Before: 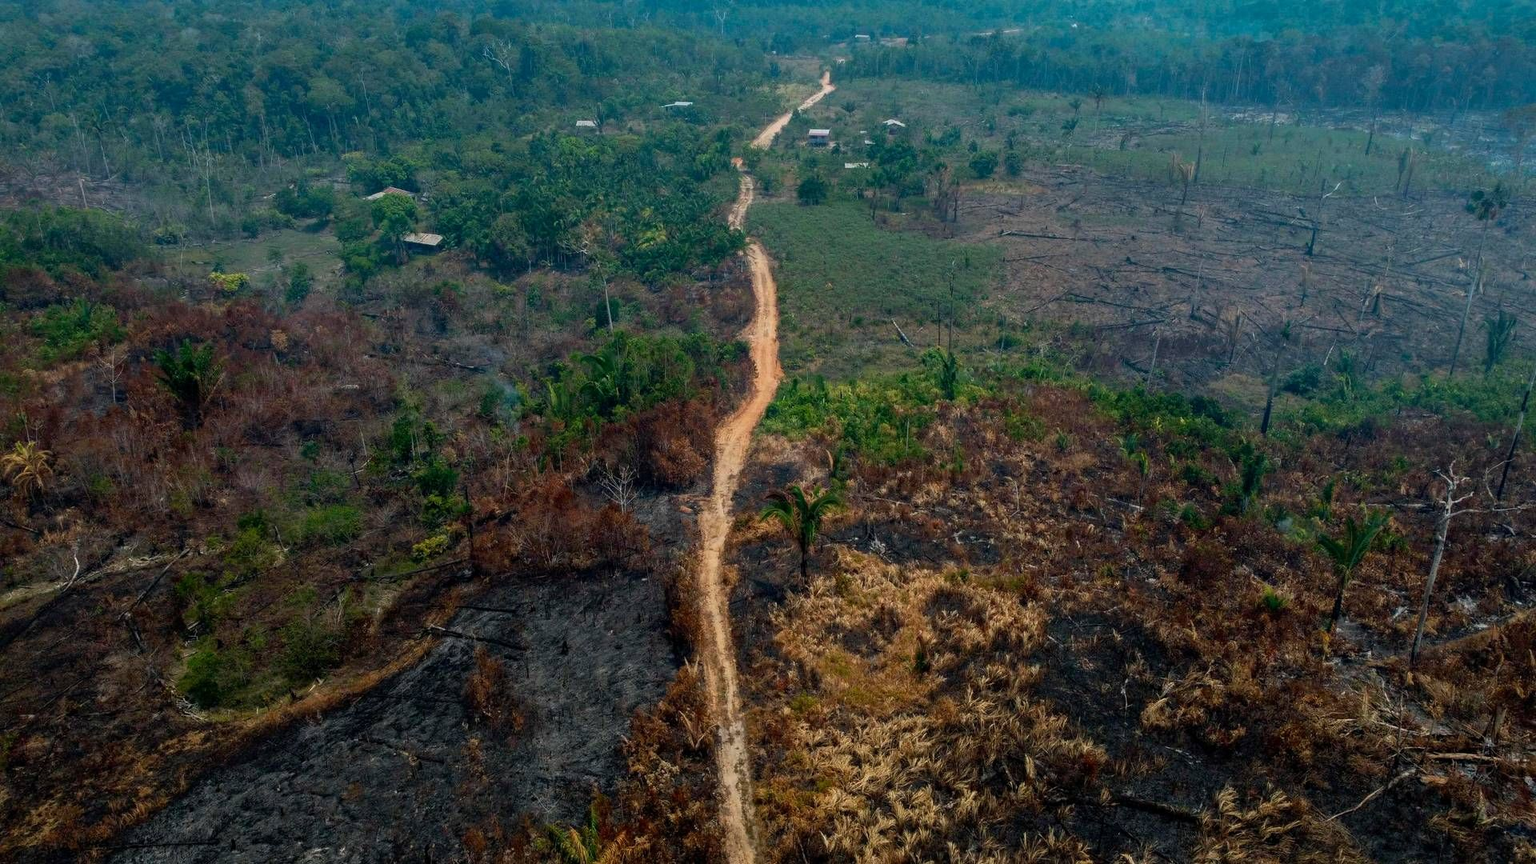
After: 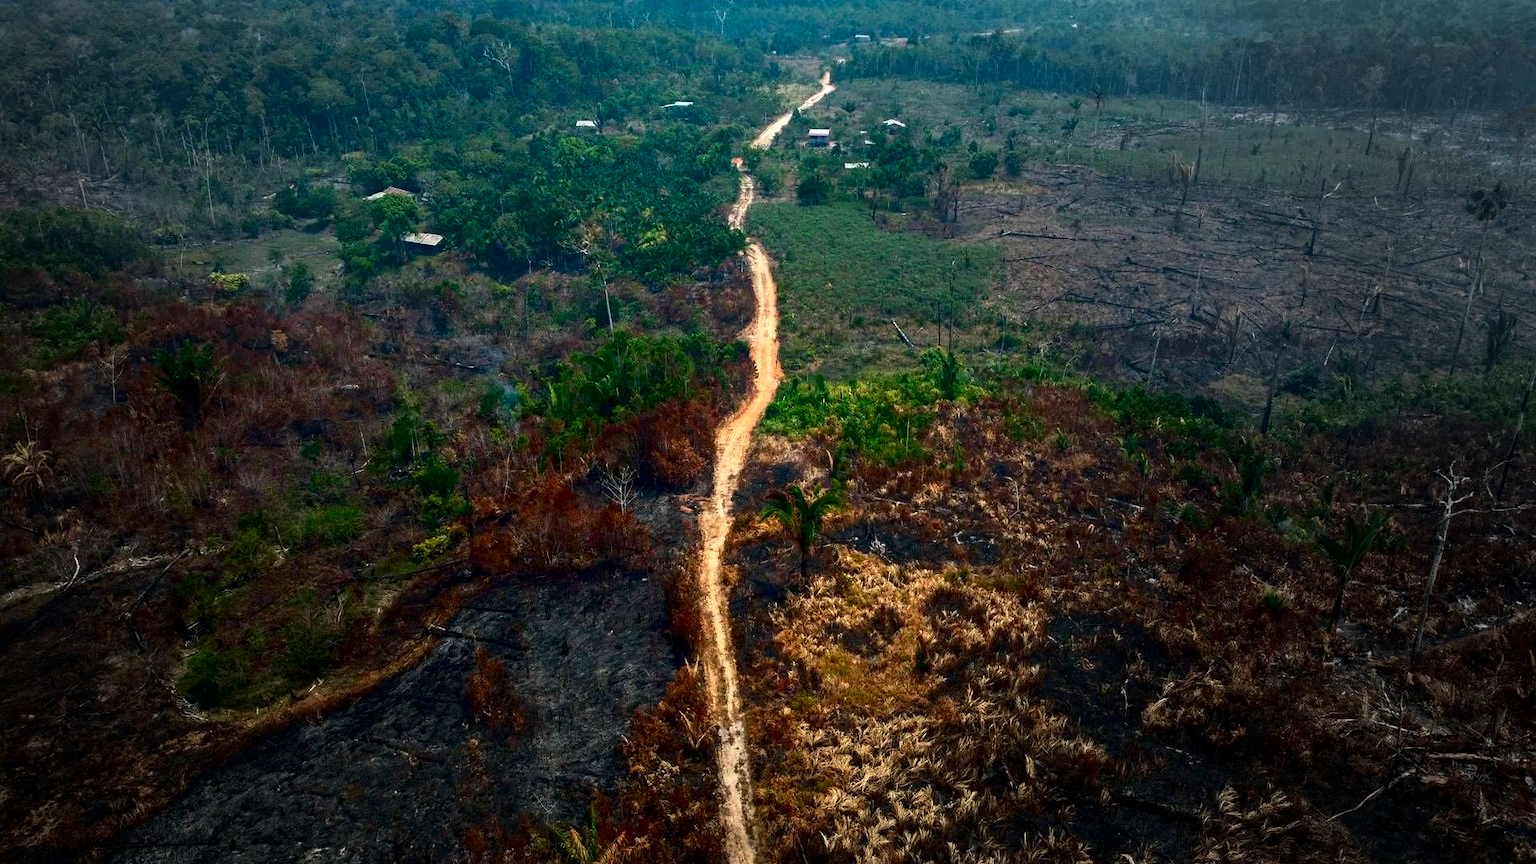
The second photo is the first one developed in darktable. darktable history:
vignetting: fall-off start 33.76%, fall-off radius 64.94%, brightness -0.575, center (-0.12, -0.002), width/height ratio 0.959
exposure: black level correction 0, exposure 0.95 EV, compensate exposure bias true, compensate highlight preservation false
contrast brightness saturation: contrast 0.13, brightness -0.24, saturation 0.14
